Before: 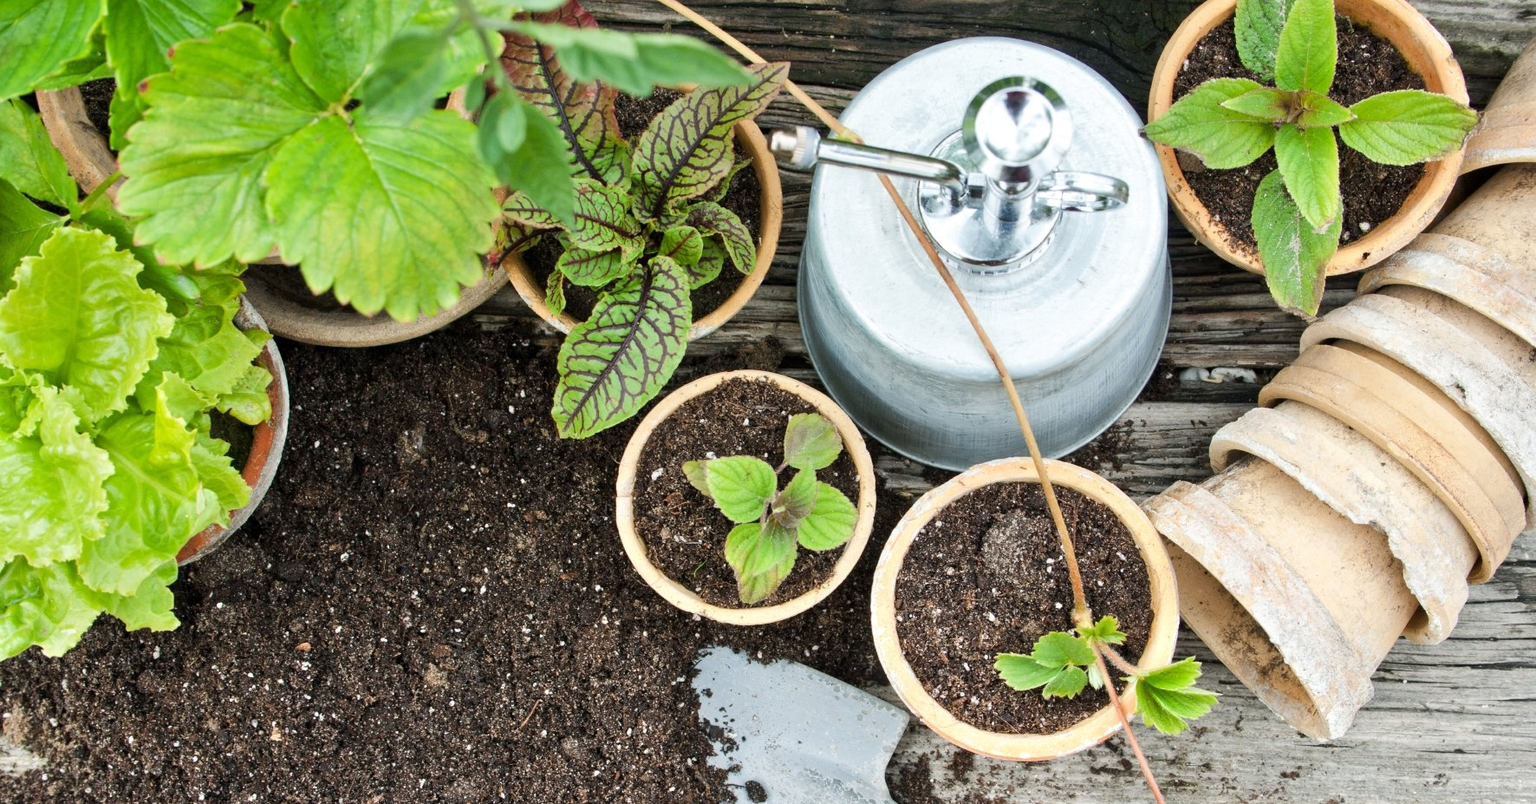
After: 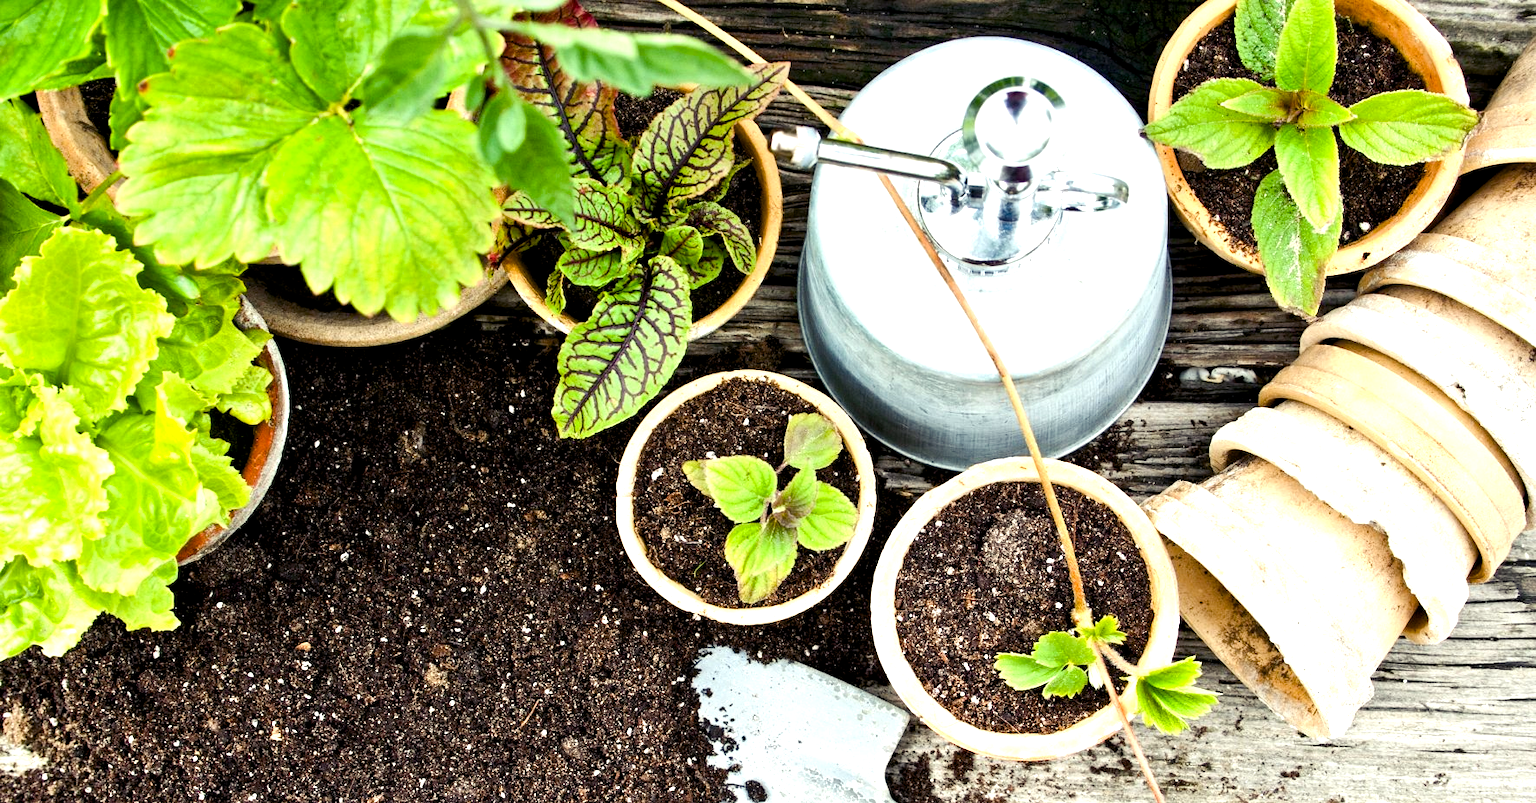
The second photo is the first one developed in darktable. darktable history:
tone equalizer: -8 EV -0.417 EV, -7 EV -0.389 EV, -6 EV -0.333 EV, -5 EV -0.222 EV, -3 EV 0.222 EV, -2 EV 0.333 EV, -1 EV 0.389 EV, +0 EV 0.417 EV, edges refinement/feathering 500, mask exposure compensation -1.57 EV, preserve details no
color balance rgb: shadows lift › luminance -21.66%, shadows lift › chroma 6.57%, shadows lift › hue 270°, power › chroma 0.68%, power › hue 60°, highlights gain › luminance 6.08%, highlights gain › chroma 1.33%, highlights gain › hue 90°, global offset › luminance -0.87%, perceptual saturation grading › global saturation 26.86%, perceptual saturation grading › highlights -28.39%, perceptual saturation grading › mid-tones 15.22%, perceptual saturation grading › shadows 33.98%, perceptual brilliance grading › highlights 10%, perceptual brilliance grading › mid-tones 5%
